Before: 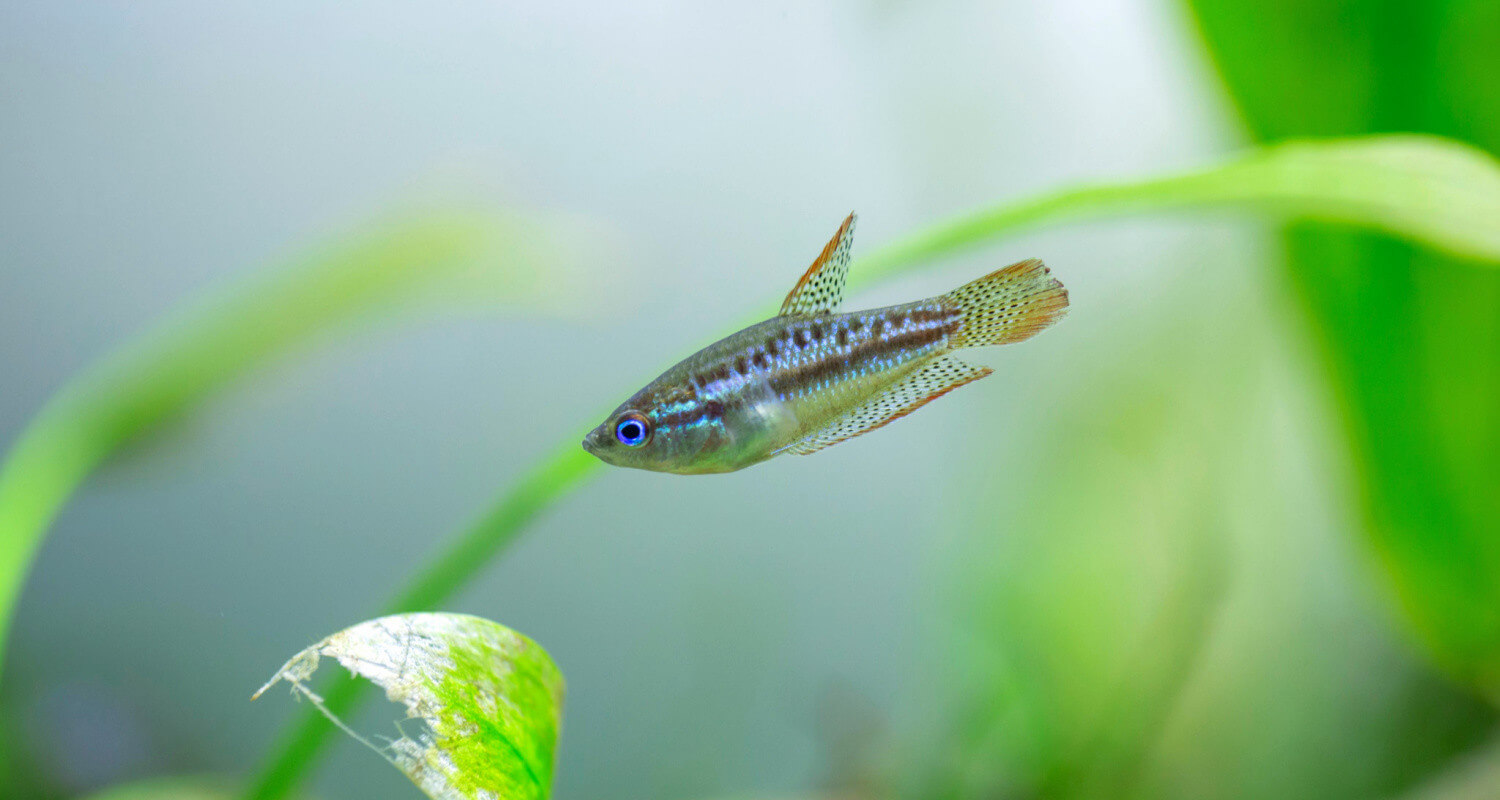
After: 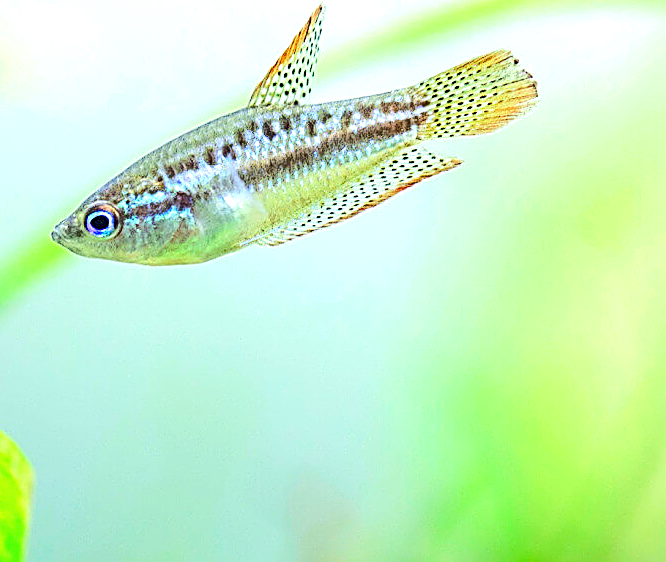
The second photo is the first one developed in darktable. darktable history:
sharpen: amount 1.861
rgb curve: curves: ch0 [(0, 0) (0.284, 0.292) (0.505, 0.644) (1, 1)]; ch1 [(0, 0) (0.284, 0.292) (0.505, 0.644) (1, 1)]; ch2 [(0, 0) (0.284, 0.292) (0.505, 0.644) (1, 1)], compensate middle gray true
rotate and perspective: automatic cropping original format, crop left 0, crop top 0
crop: left 35.432%, top 26.233%, right 20.145%, bottom 3.432%
exposure: black level correction 0, exposure 1 EV, compensate highlight preservation false
